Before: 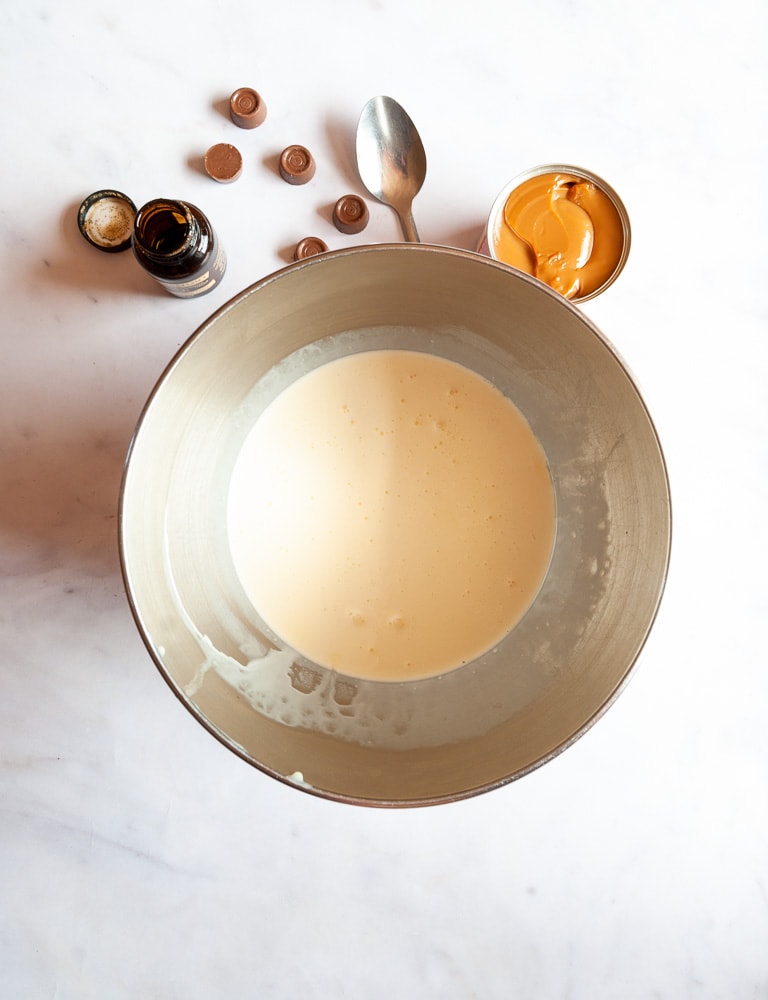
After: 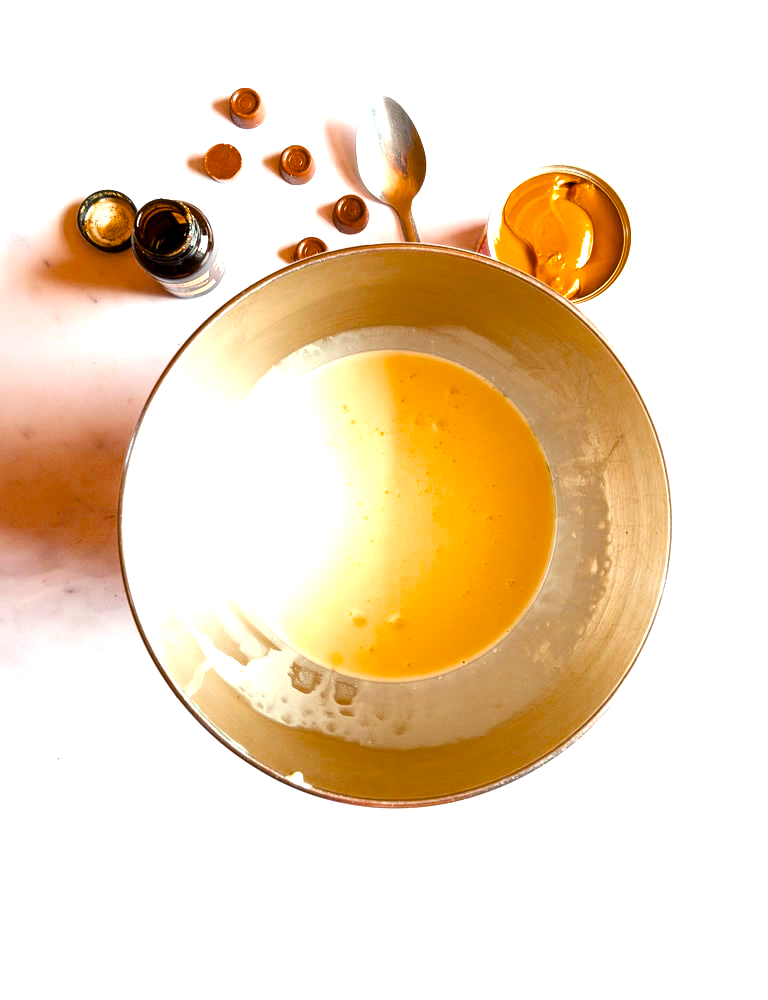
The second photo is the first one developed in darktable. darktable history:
color balance rgb: shadows lift › chroma 2.061%, shadows lift › hue 214.49°, perceptual saturation grading › global saturation 49.823%, saturation formula JzAzBz (2021)
exposure: black level correction 0.001, exposure 0.955 EV, compensate highlight preservation false
